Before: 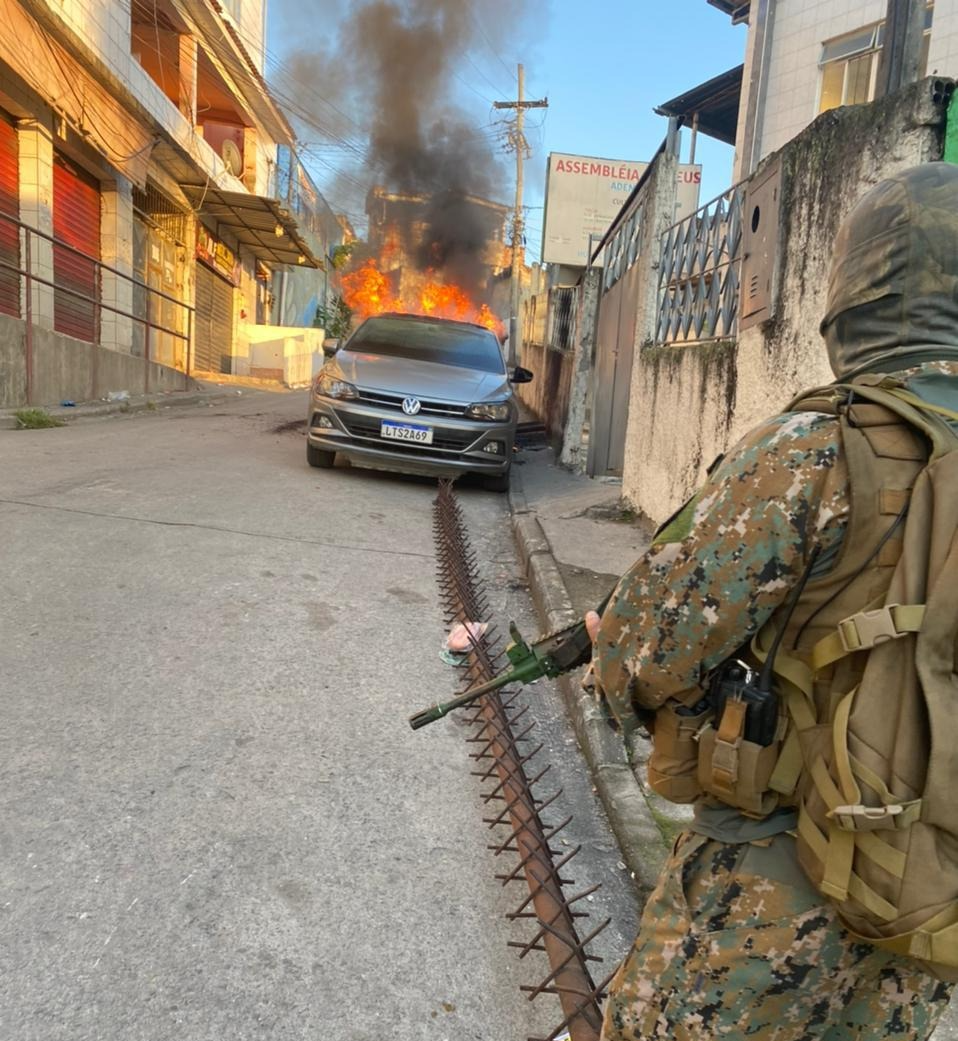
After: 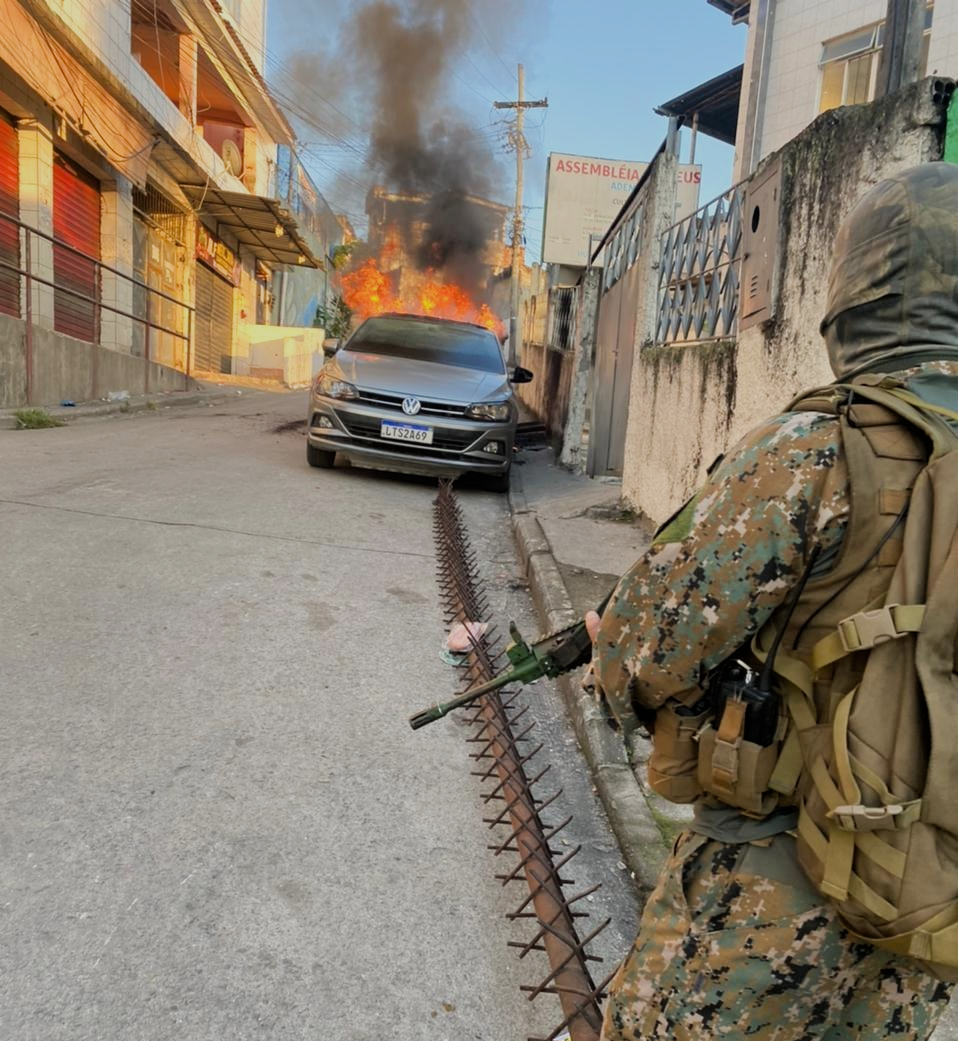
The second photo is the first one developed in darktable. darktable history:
filmic rgb: black relative exposure -7.65 EV, white relative exposure 4.56 EV, hardness 3.61, contrast 1.05
